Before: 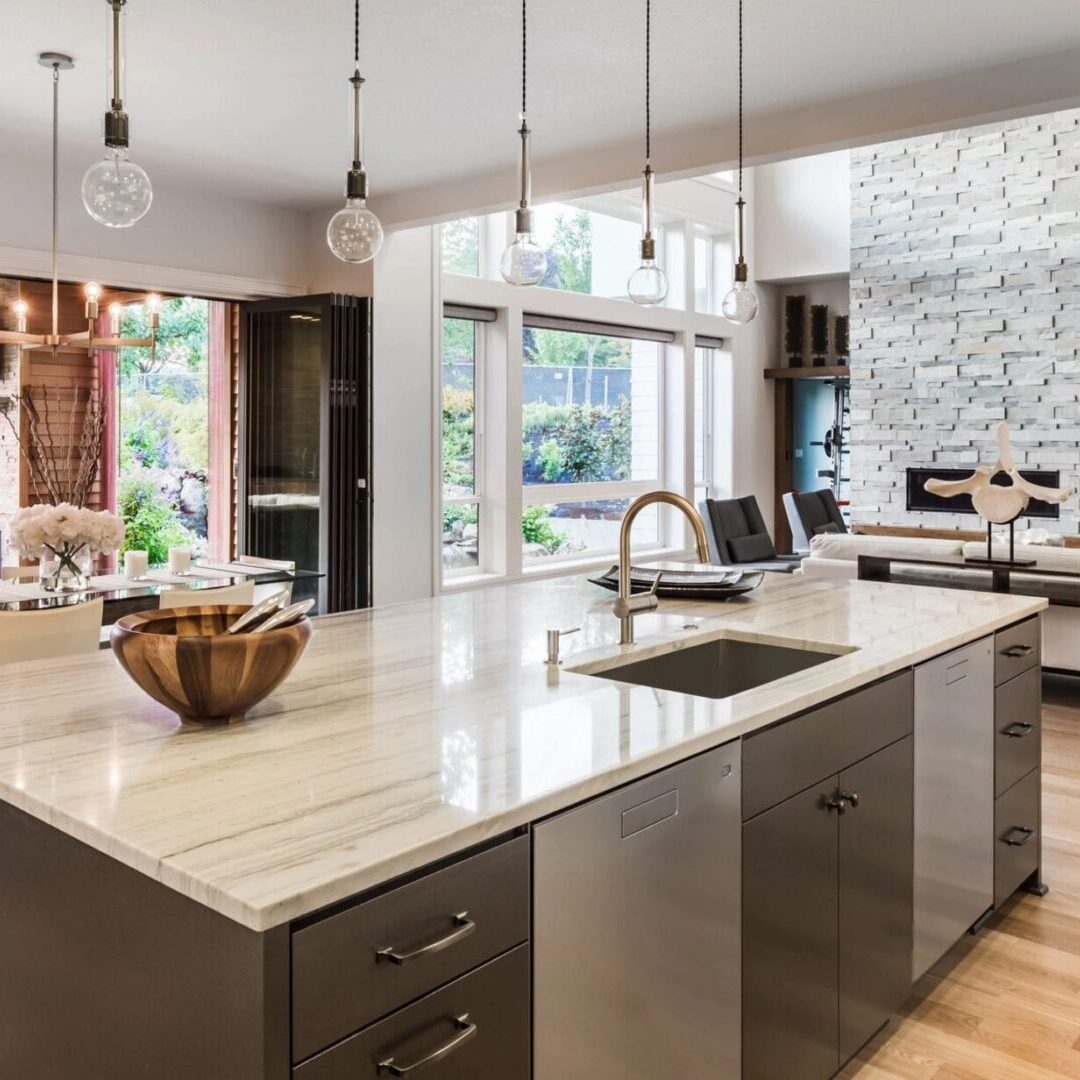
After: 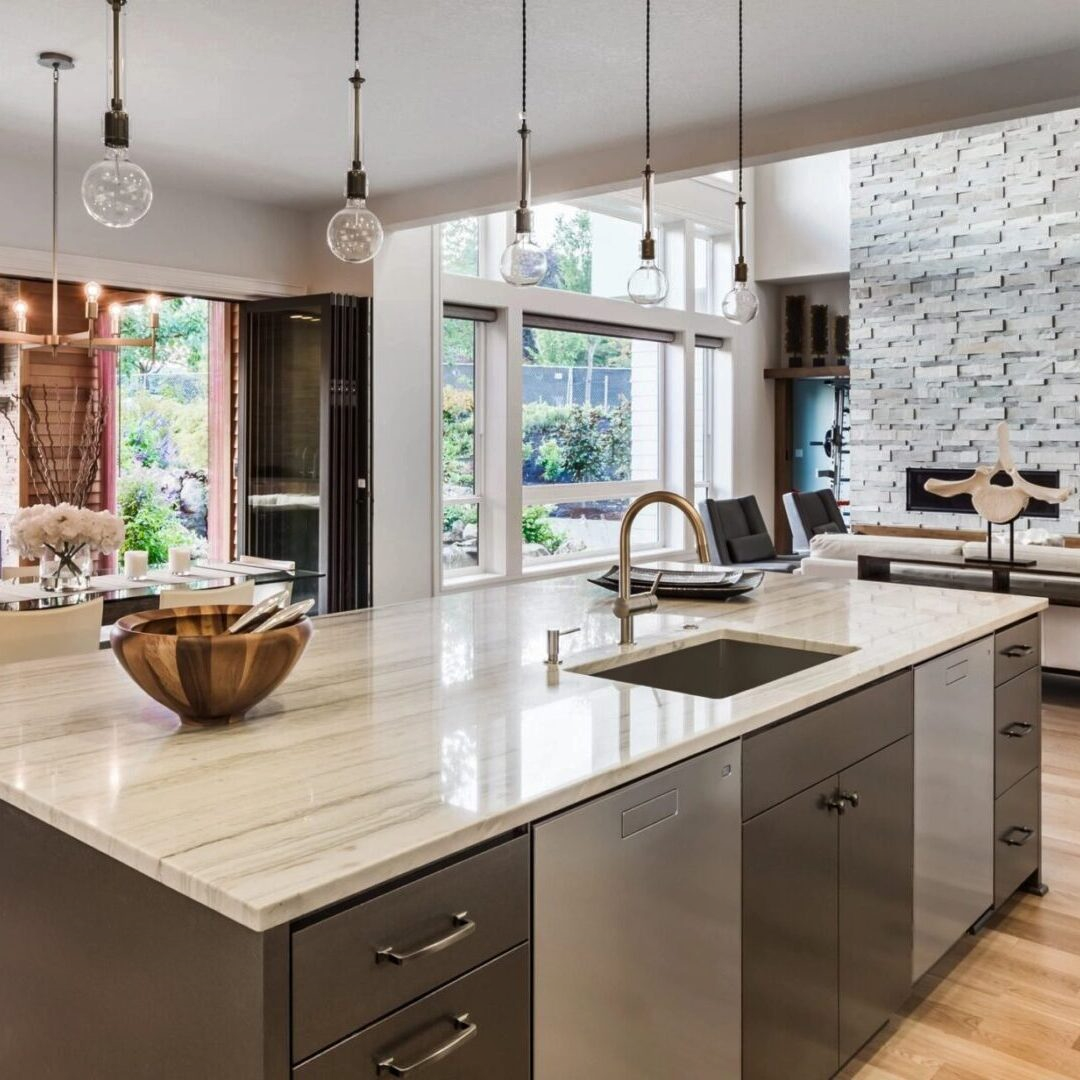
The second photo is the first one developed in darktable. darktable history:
shadows and highlights: low approximation 0.01, soften with gaussian
